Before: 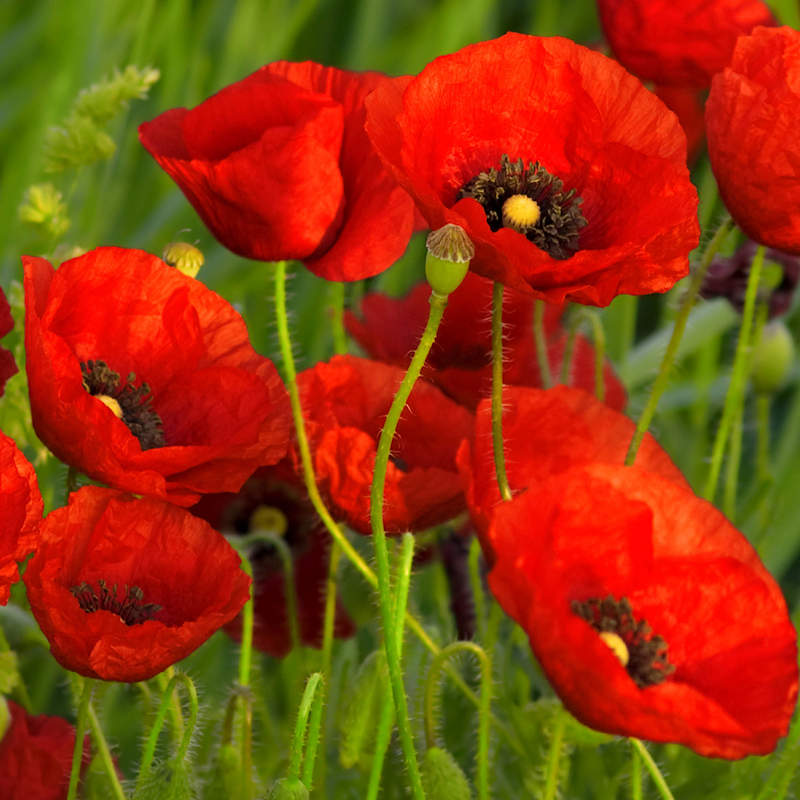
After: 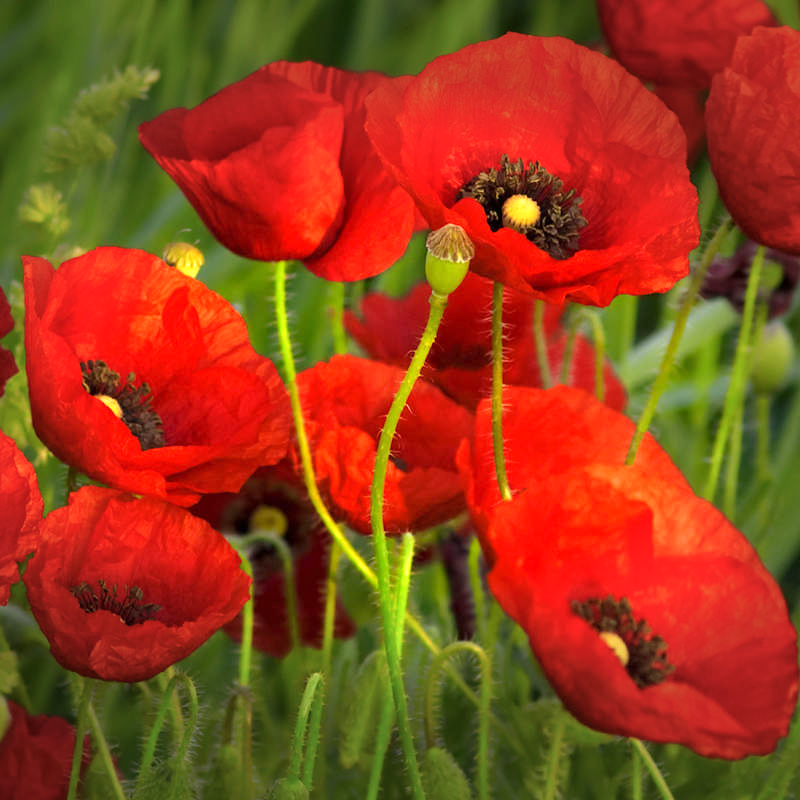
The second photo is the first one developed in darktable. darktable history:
vignetting: fall-off start 70.97%, brightness -0.584, saturation -0.118, width/height ratio 1.333
exposure: exposure 0.722 EV, compensate highlight preservation false
